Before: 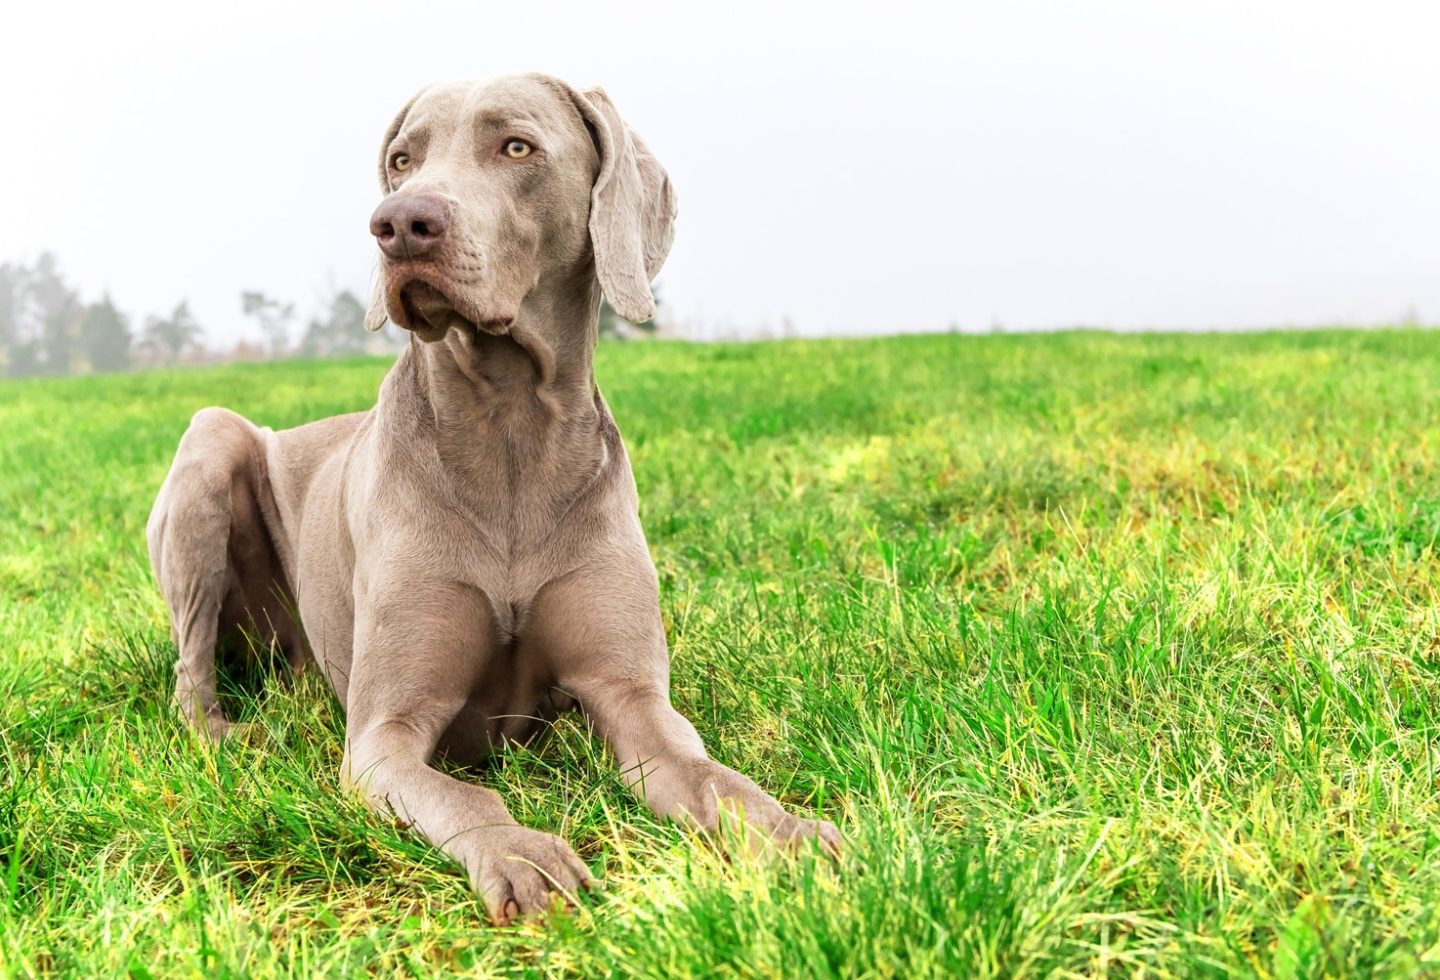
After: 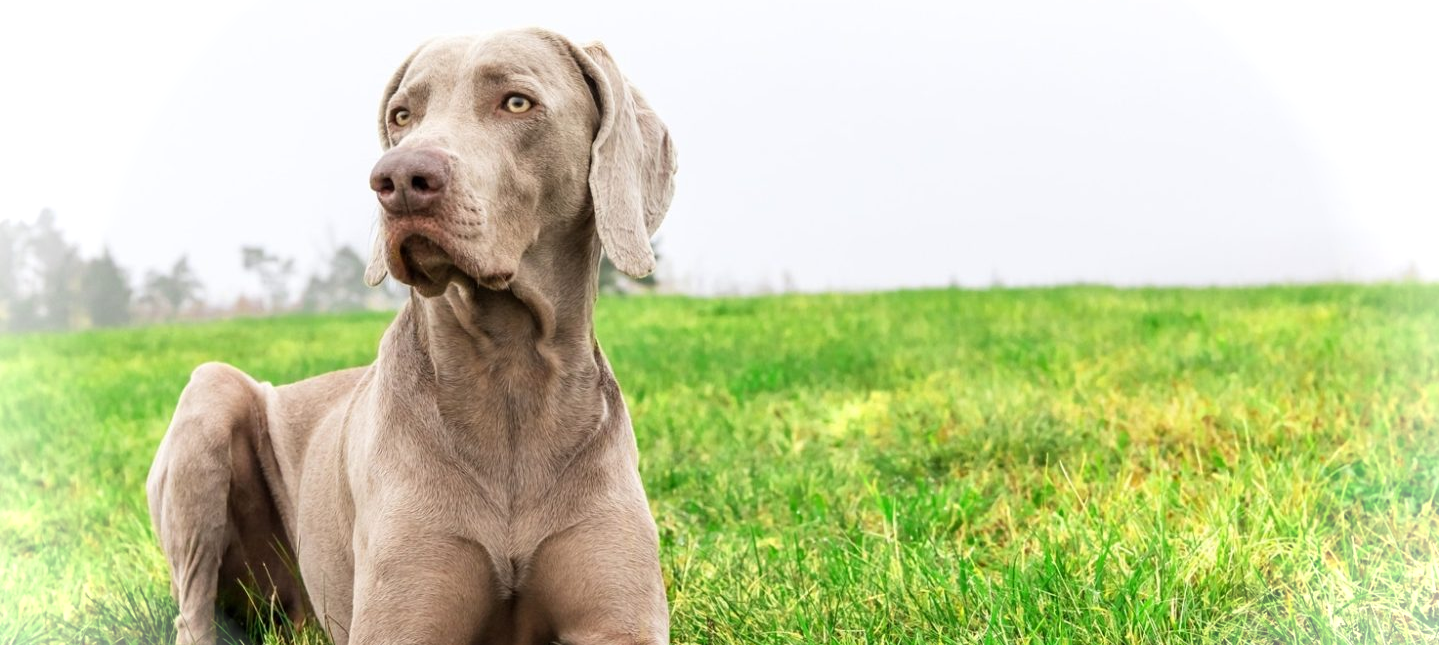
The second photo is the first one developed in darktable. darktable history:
vignetting: fall-off start 85.84%, fall-off radius 79.83%, brightness 0.999, saturation -0.491, width/height ratio 1.222
crop and rotate: top 4.743%, bottom 29.374%
